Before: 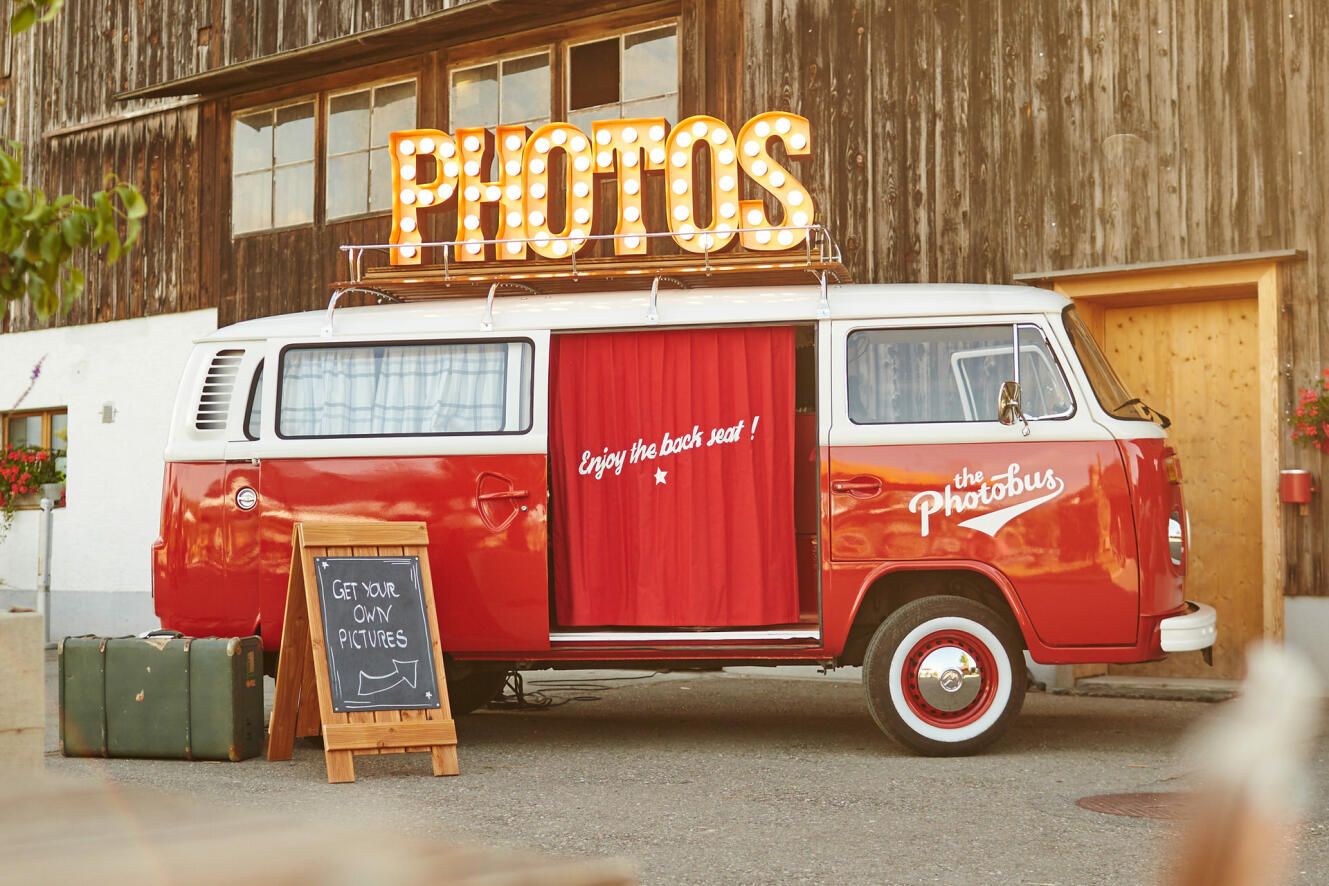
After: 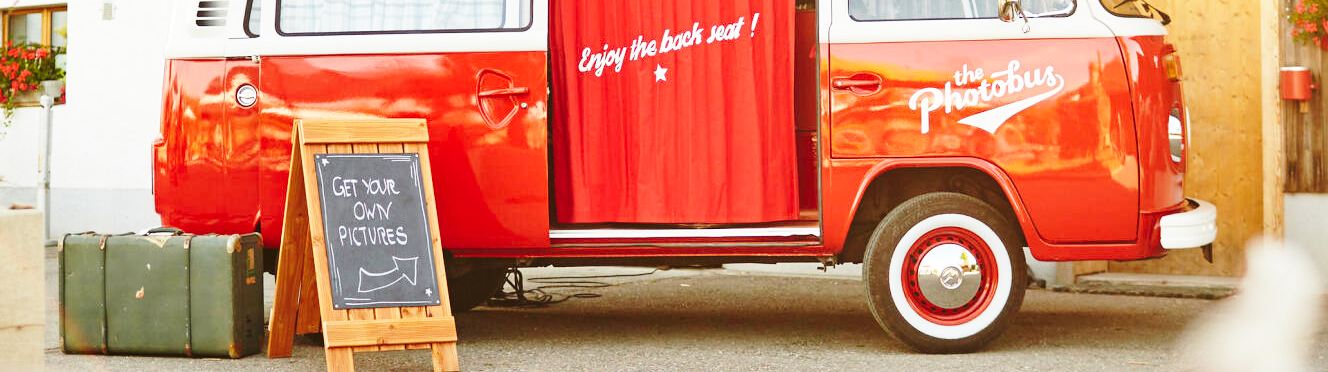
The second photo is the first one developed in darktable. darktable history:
crop: top 45.551%, bottom 12.262%
base curve: curves: ch0 [(0, 0) (0.028, 0.03) (0.121, 0.232) (0.46, 0.748) (0.859, 0.968) (1, 1)], preserve colors none
